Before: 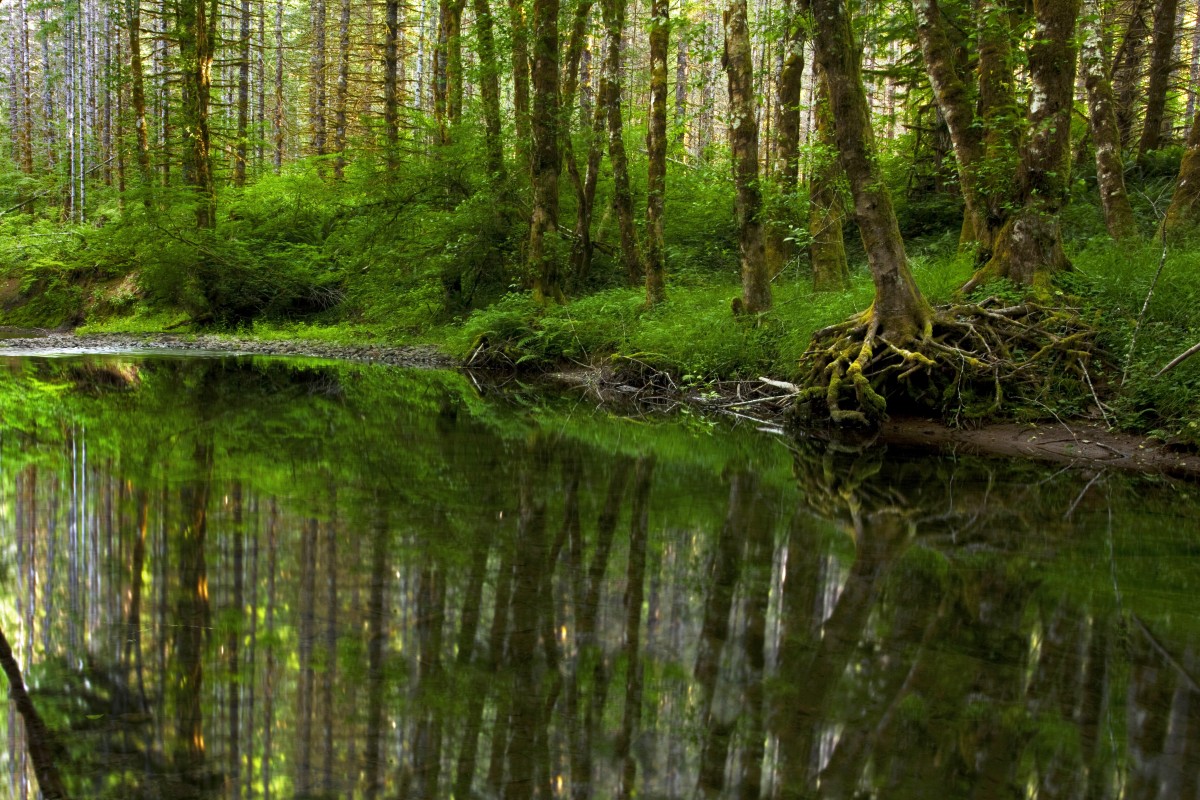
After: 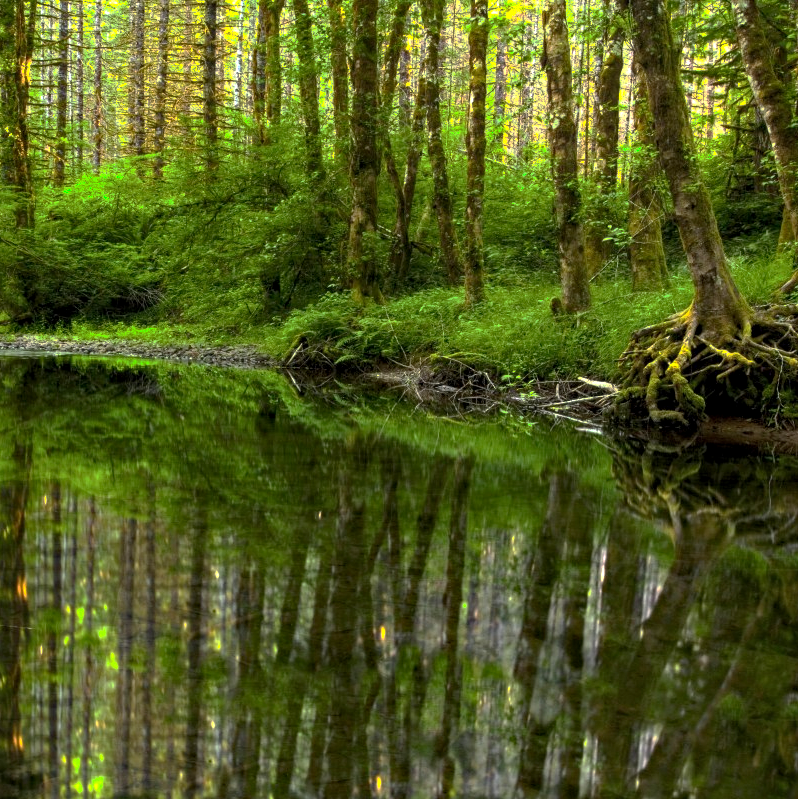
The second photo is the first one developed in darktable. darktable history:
haze removal: compatibility mode true, adaptive false
exposure: black level correction 0, exposure 0.693 EV, compensate highlight preservation false
crop and rotate: left 15.149%, right 18.286%
local contrast: on, module defaults
contrast brightness saturation: contrast 0.203, brightness 0.159, saturation 0.223
base curve: curves: ch0 [(0, 0) (0.826, 0.587) (1, 1)], preserve colors none
